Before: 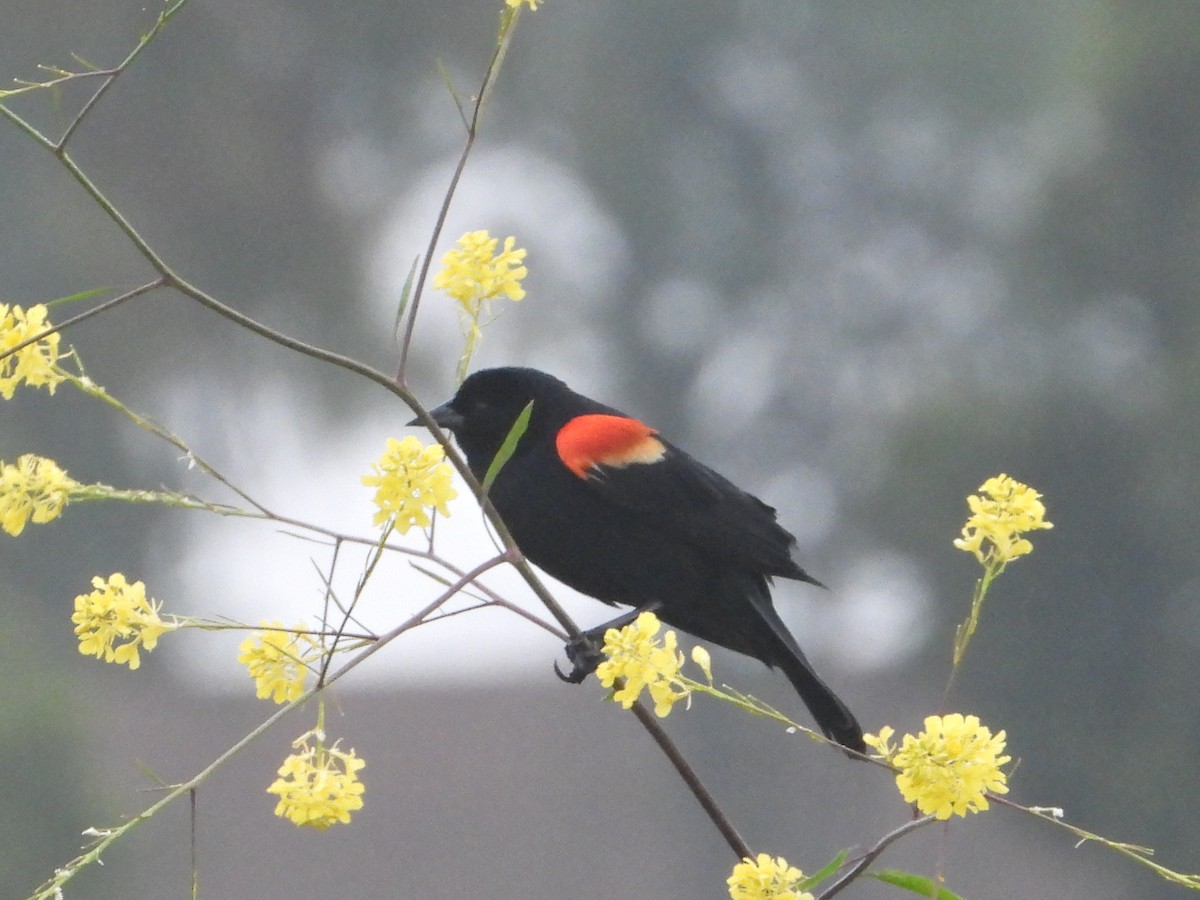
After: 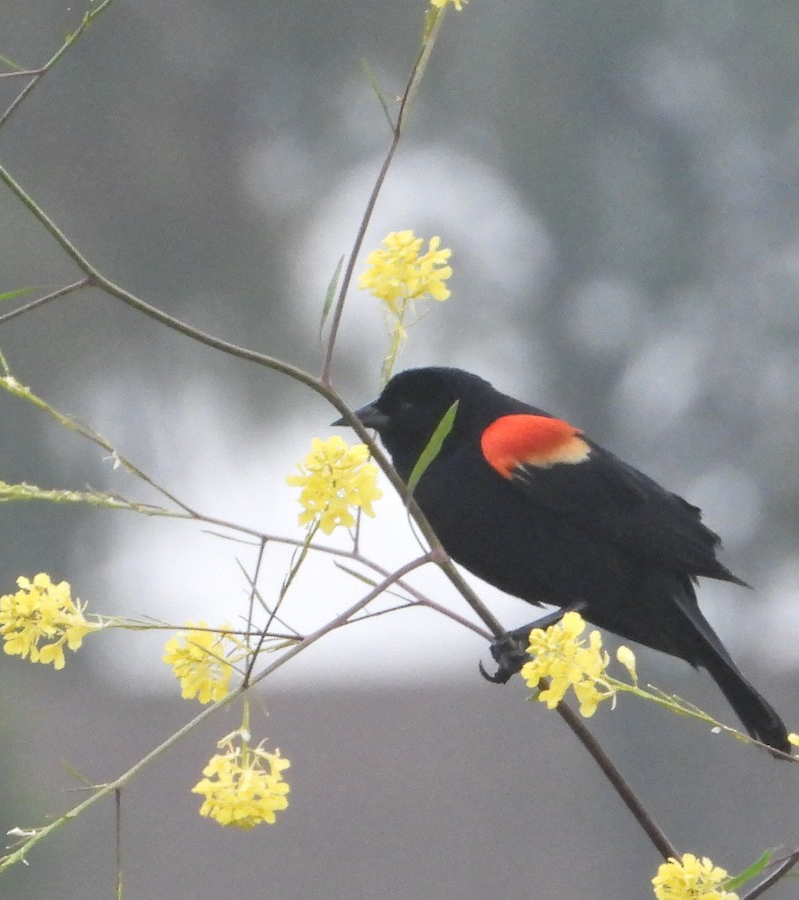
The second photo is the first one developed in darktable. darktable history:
crop and rotate: left 6.303%, right 27.064%
